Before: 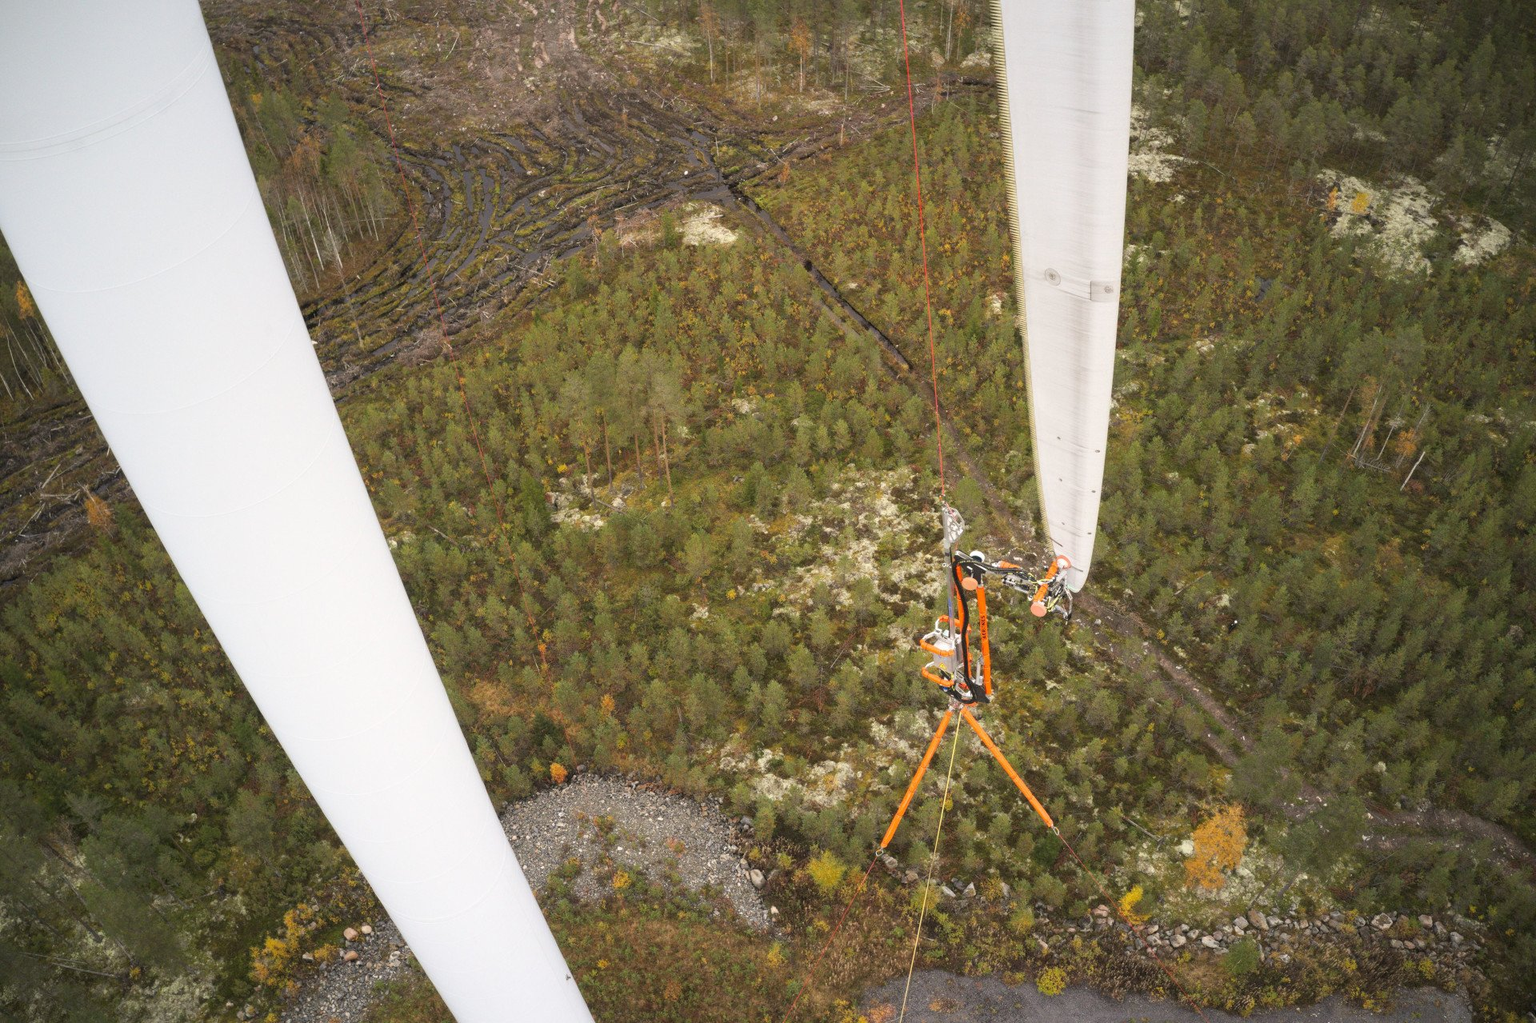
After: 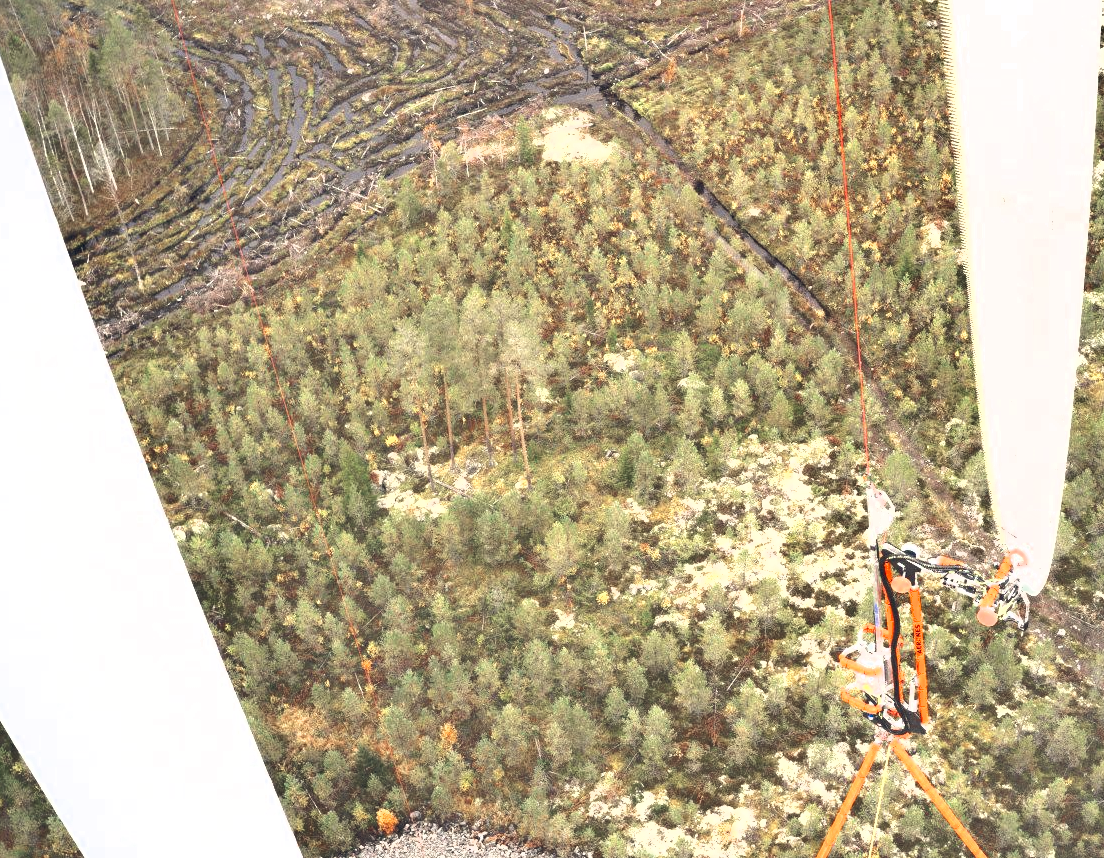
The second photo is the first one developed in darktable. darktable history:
shadows and highlights: shadows 43.83, white point adjustment -1.44, highlights color adjustment 31.47%, soften with gaussian
contrast brightness saturation: saturation -0.046
crop: left 16.245%, top 11.389%, right 26.123%, bottom 20.776%
color balance rgb: global offset › luminance -0.271%, global offset › chroma 0.309%, global offset › hue 260.82°, perceptual saturation grading › global saturation 0.243%, global vibrance 0.338%
color zones: curves: ch0 [(0, 0.5) (0.125, 0.4) (0.25, 0.5) (0.375, 0.4) (0.5, 0.4) (0.625, 0.35) (0.75, 0.35) (0.875, 0.5)]; ch1 [(0, 0.35) (0.125, 0.45) (0.25, 0.35) (0.375, 0.35) (0.5, 0.35) (0.625, 0.35) (0.75, 0.45) (0.875, 0.35)]; ch2 [(0, 0.6) (0.125, 0.5) (0.25, 0.5) (0.375, 0.6) (0.5, 0.6) (0.625, 0.5) (0.75, 0.5) (0.875, 0.5)]
exposure: black level correction 0, exposure 1.744 EV, compensate highlight preservation false
